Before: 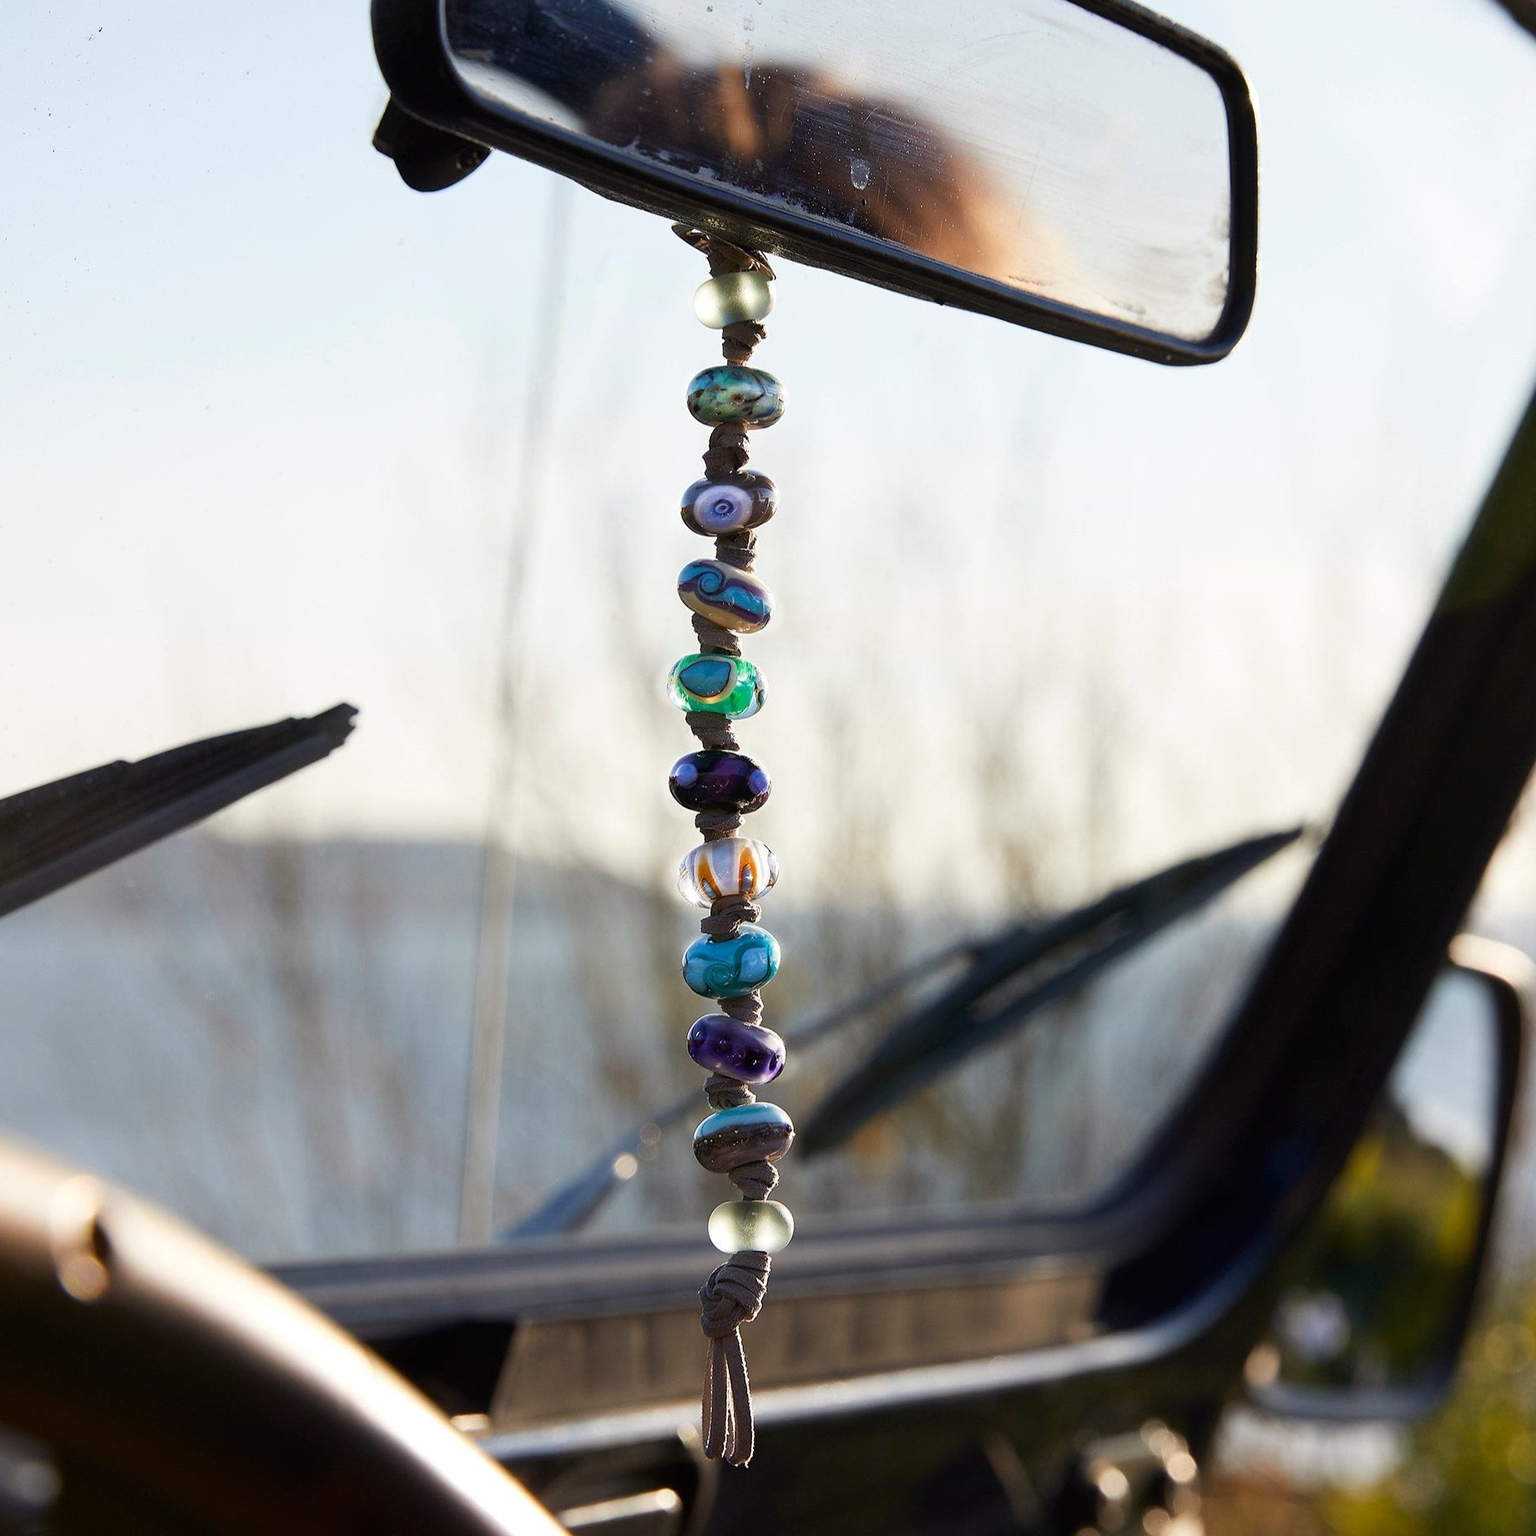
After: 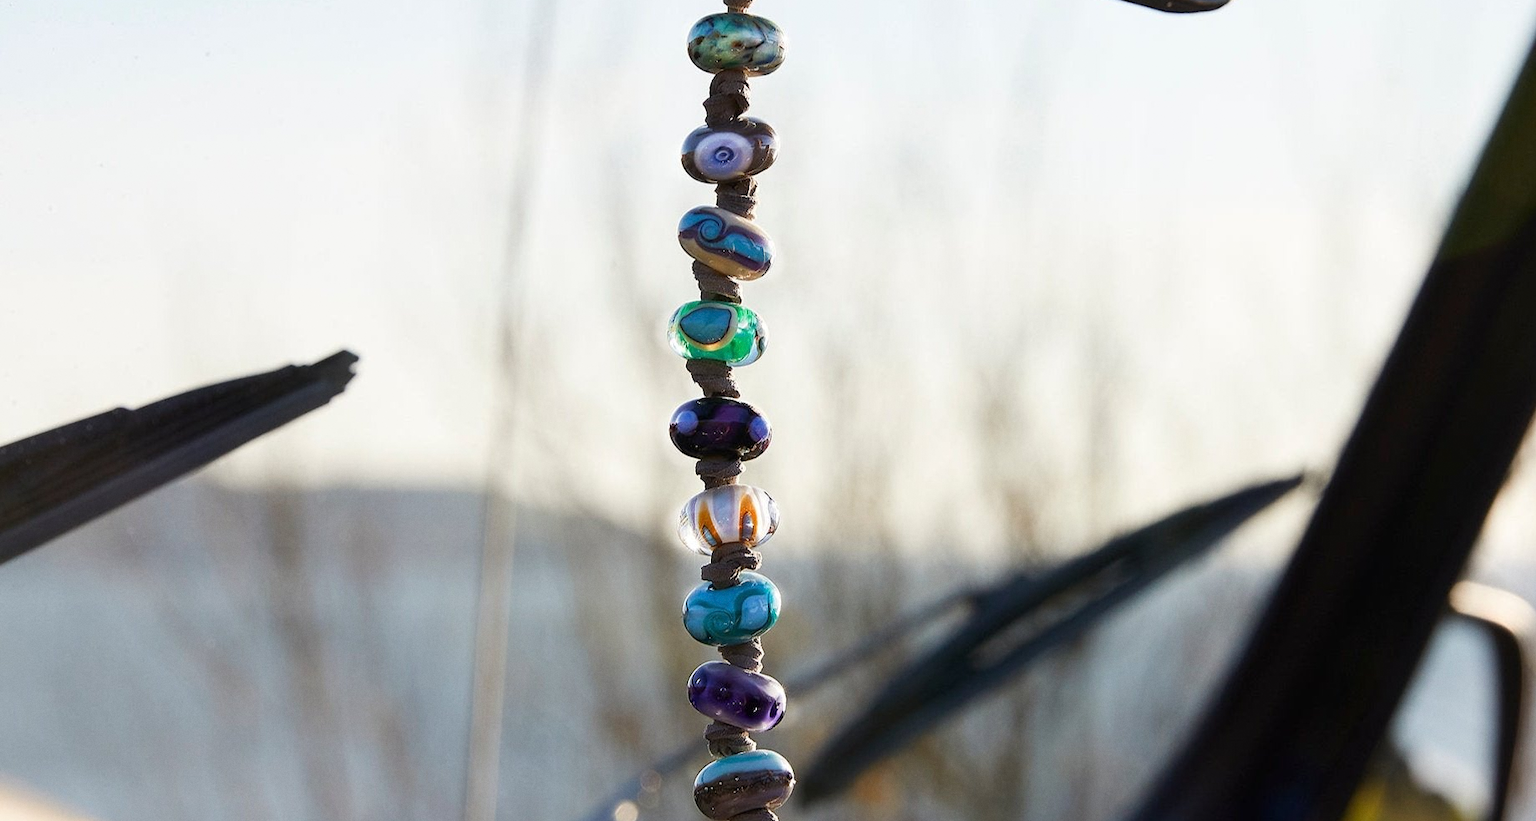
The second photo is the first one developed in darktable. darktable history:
crop and rotate: top 23.043%, bottom 23.437%
grain: coarseness 0.09 ISO, strength 10%
